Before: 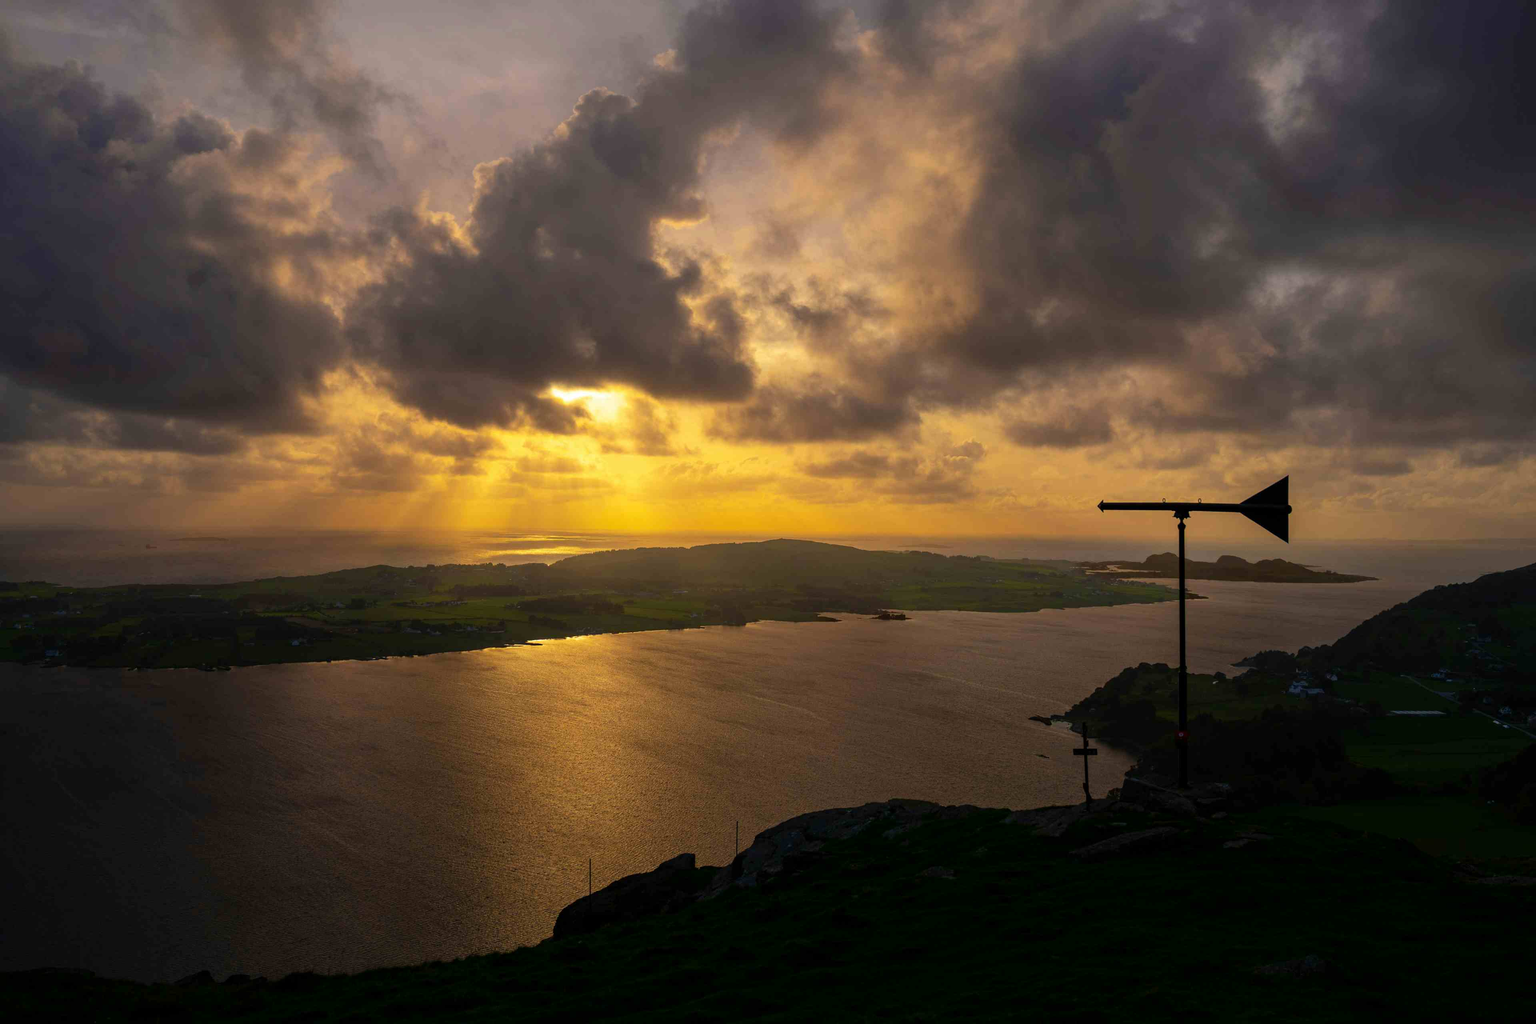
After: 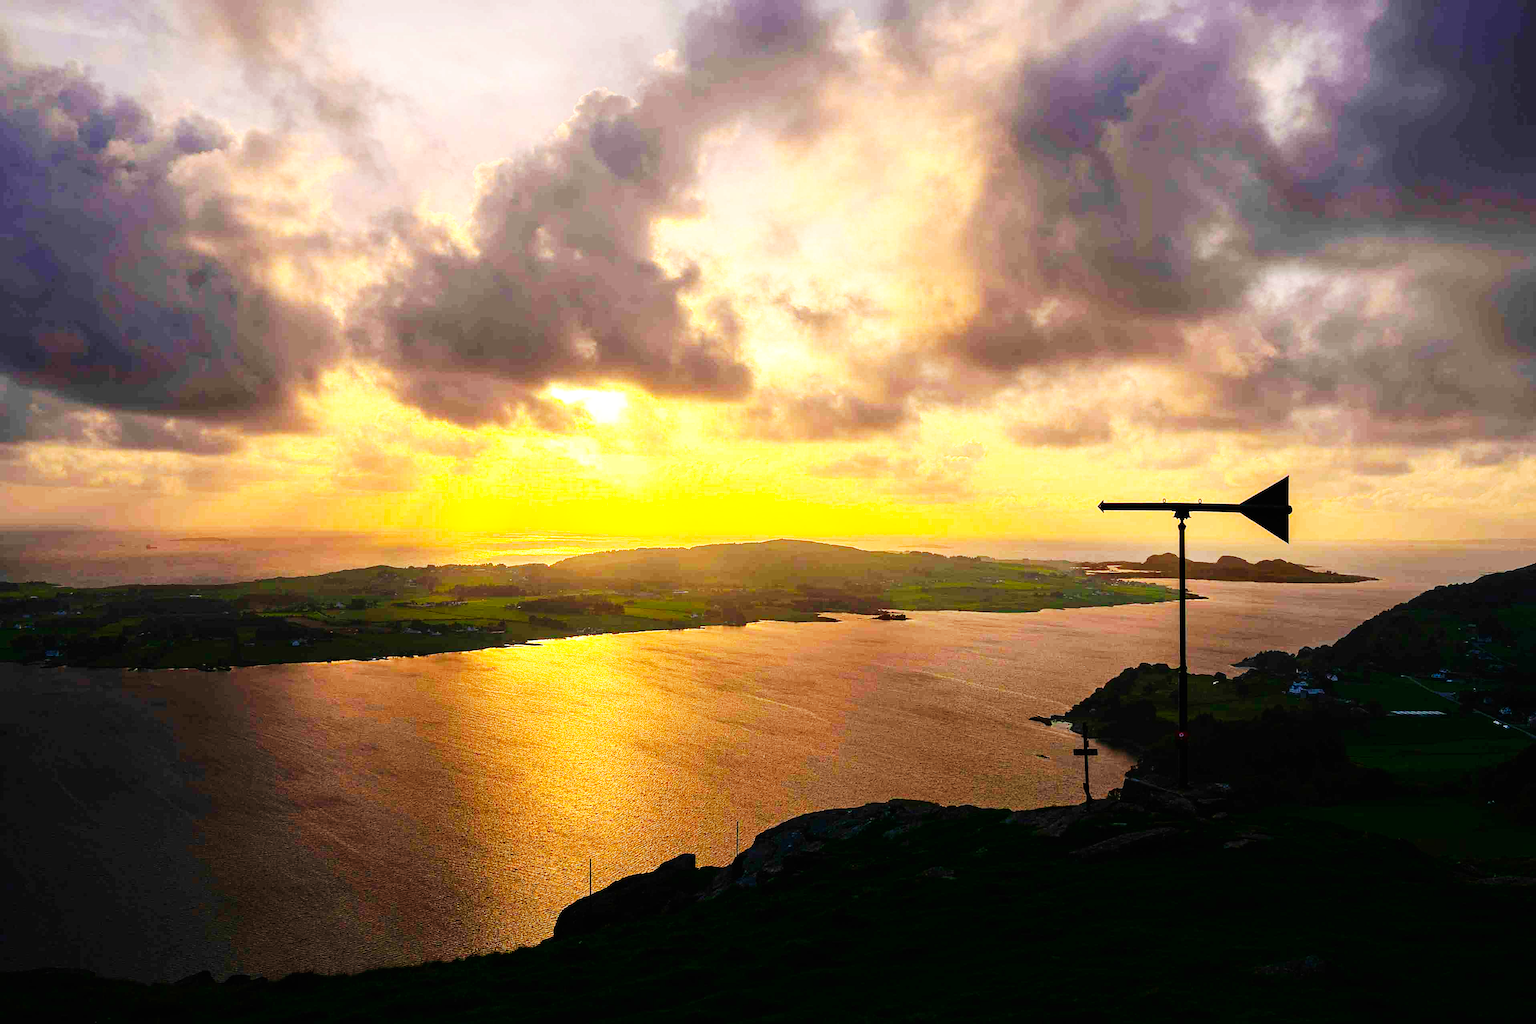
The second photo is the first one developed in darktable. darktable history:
white balance: emerald 1
exposure: black level correction 0, exposure 0.7 EV, compensate exposure bias true, compensate highlight preservation false
base curve: curves: ch0 [(0, 0) (0.007, 0.004) (0.027, 0.03) (0.046, 0.07) (0.207, 0.54) (0.442, 0.872) (0.673, 0.972) (1, 1)], preserve colors none
sharpen: on, module defaults
